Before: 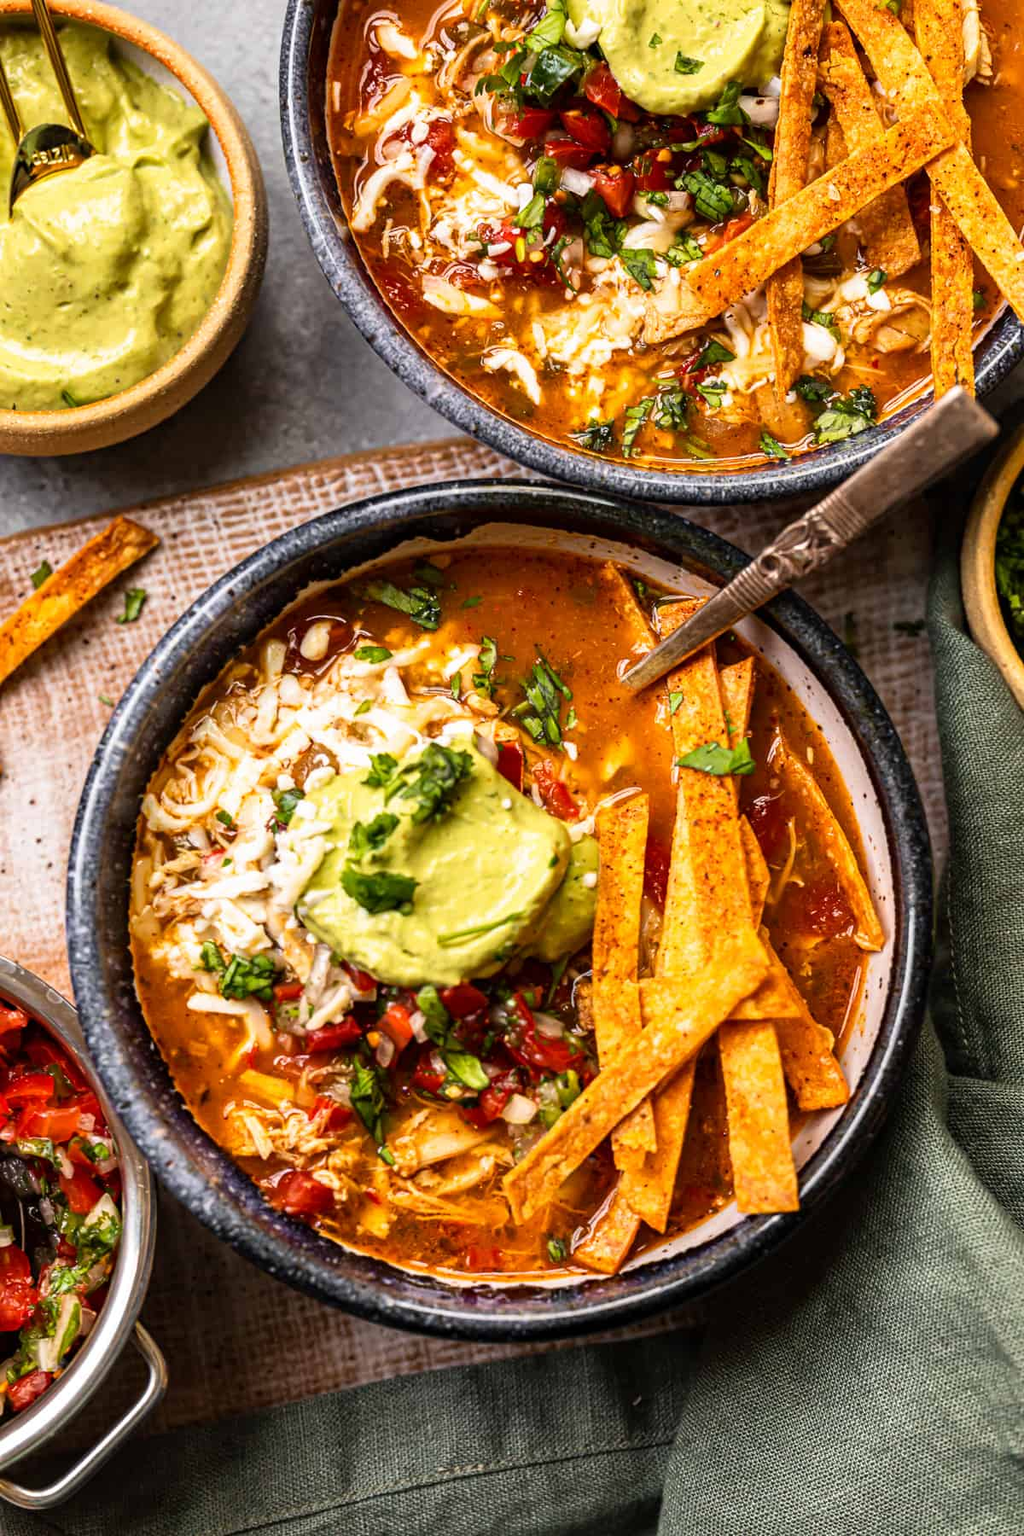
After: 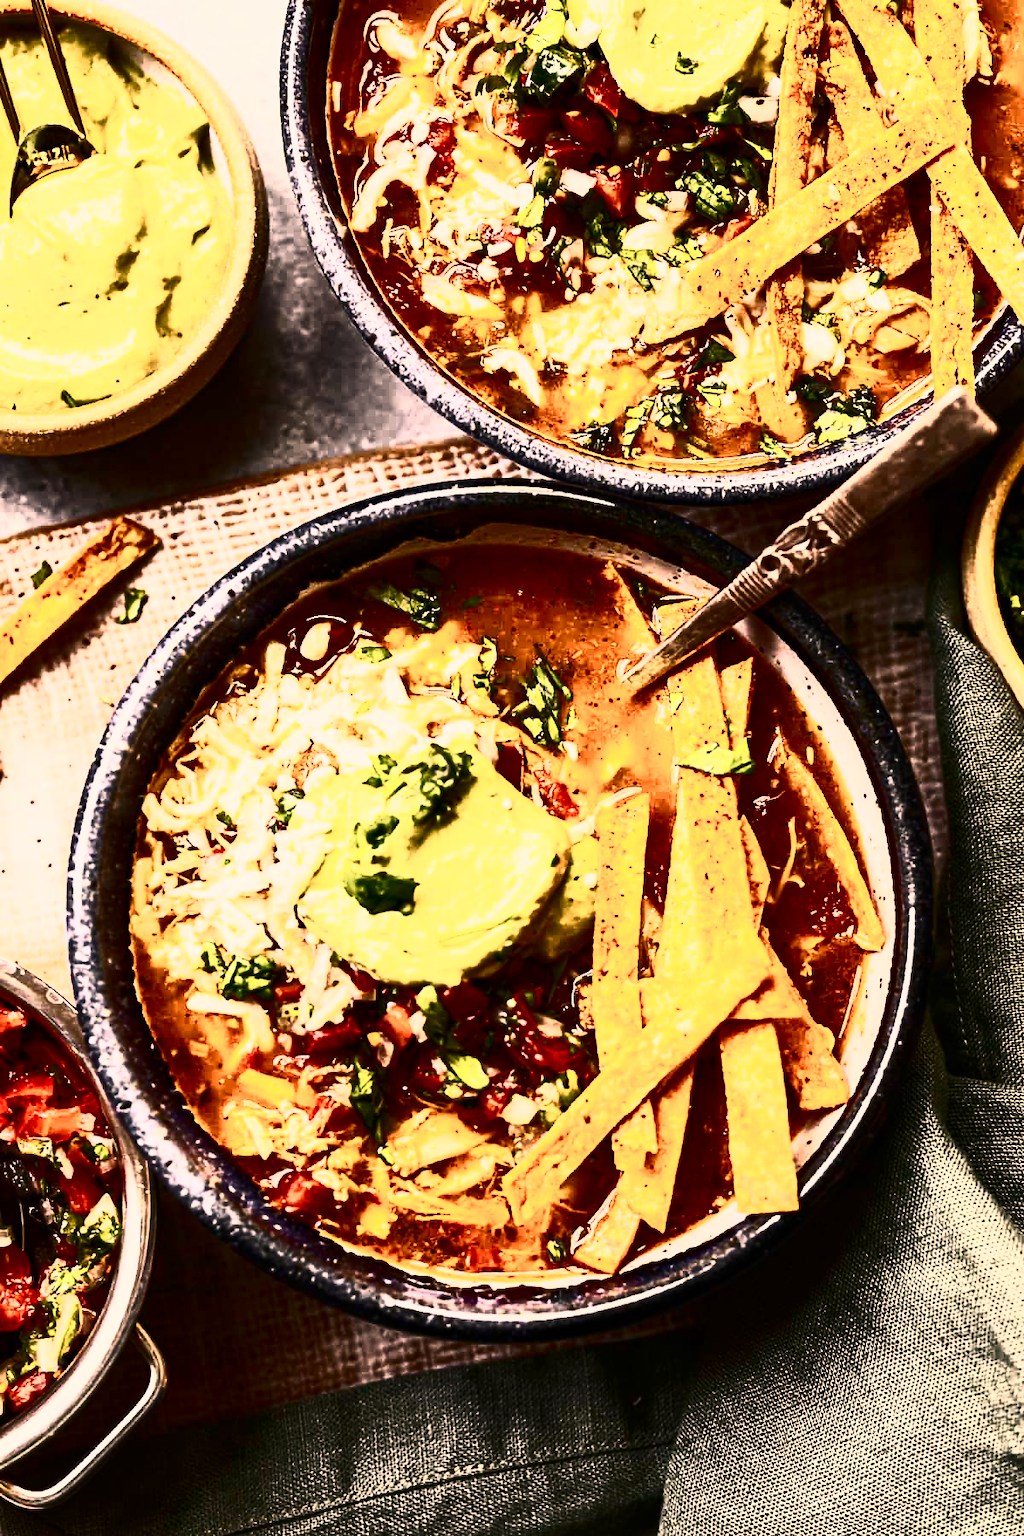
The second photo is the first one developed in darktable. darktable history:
shadows and highlights: shadows -0.408, highlights 40.6
contrast brightness saturation: contrast 0.93, brightness 0.199
color correction: highlights a* 11.78, highlights b* 11.89
